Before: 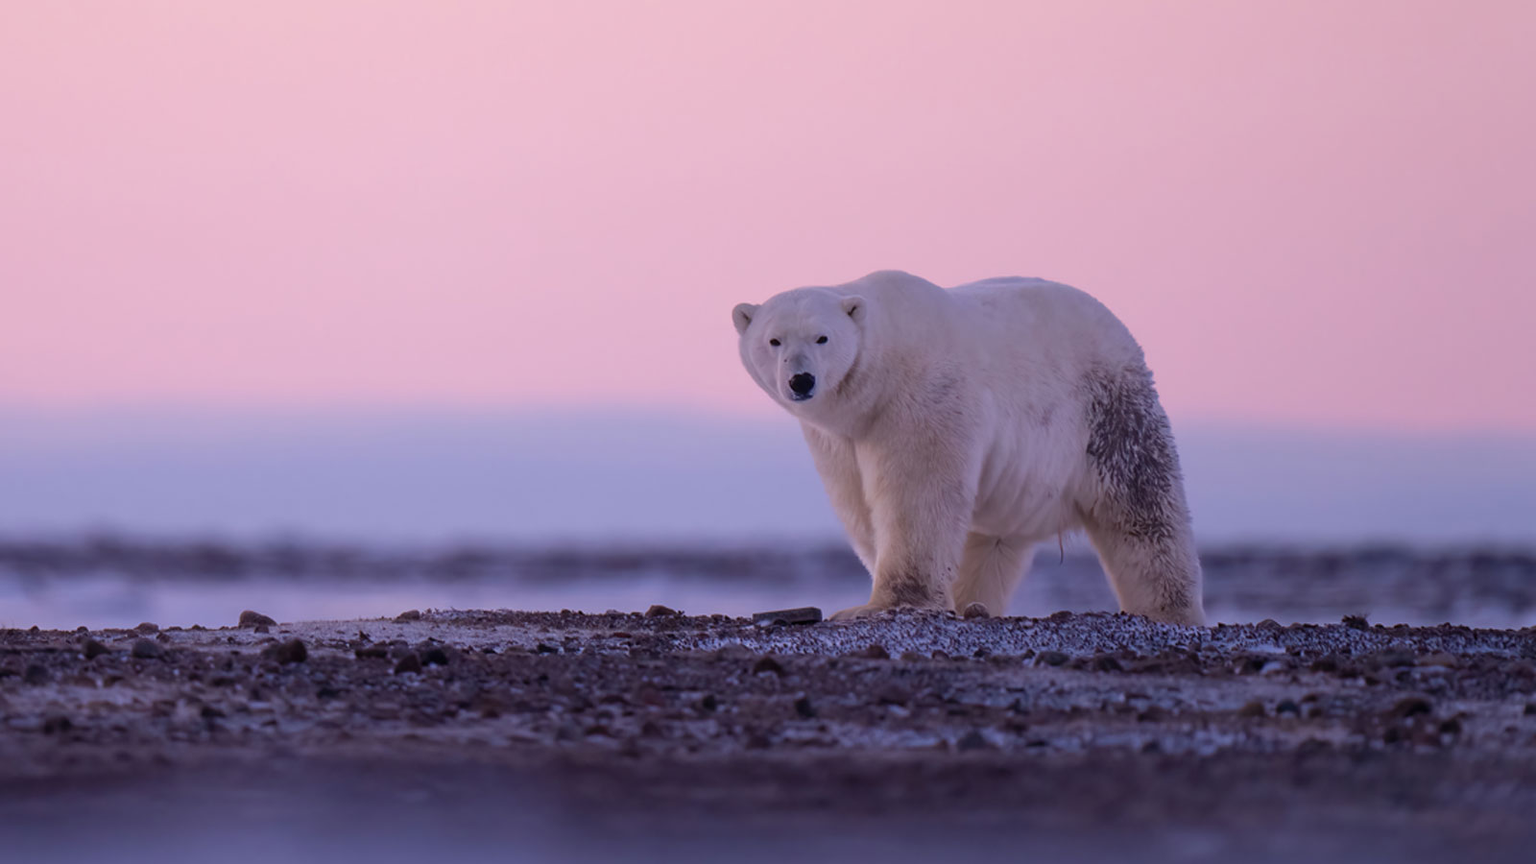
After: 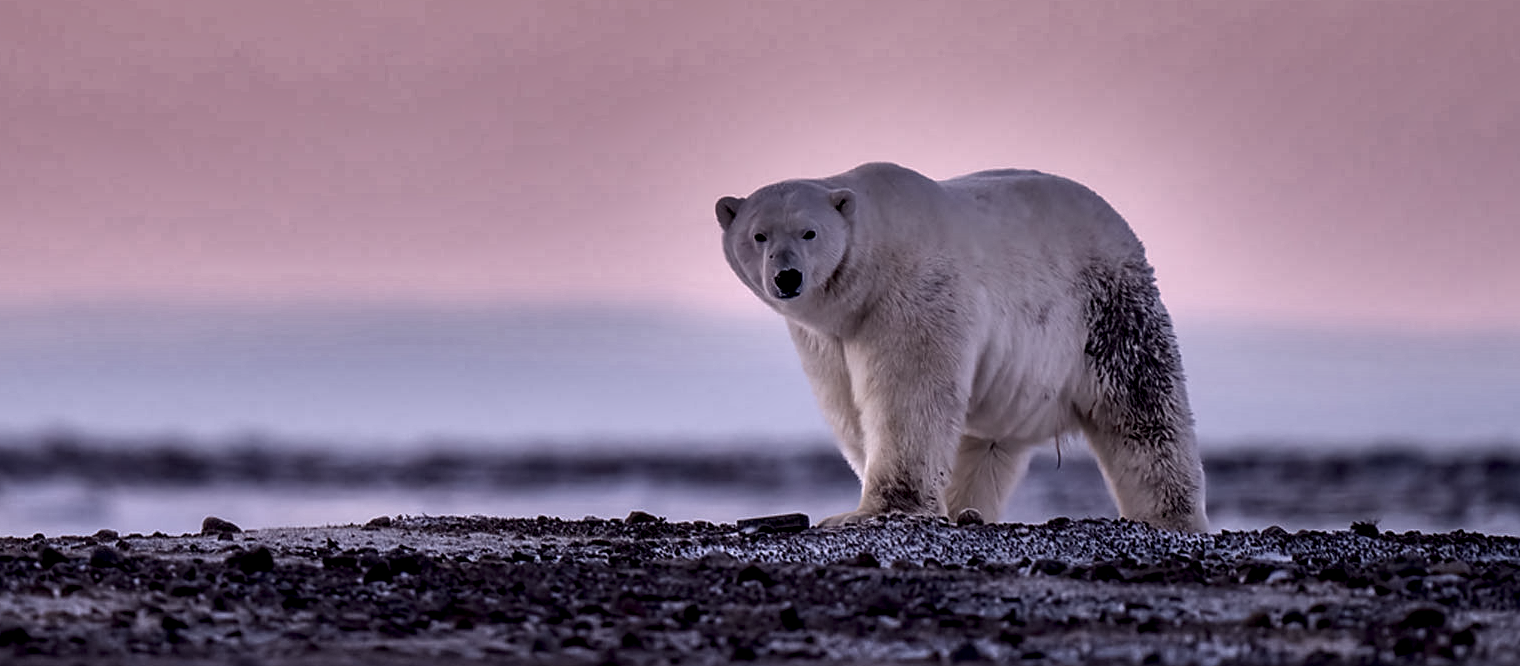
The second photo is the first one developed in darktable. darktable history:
crop and rotate: left 2.991%, top 13.302%, right 1.981%, bottom 12.636%
local contrast: highlights 80%, shadows 57%, detail 175%, midtone range 0.602
sharpen: on, module defaults
shadows and highlights: shadows 24.5, highlights -78.15, soften with gaussian
contrast brightness saturation: contrast 0.1, saturation -0.3
